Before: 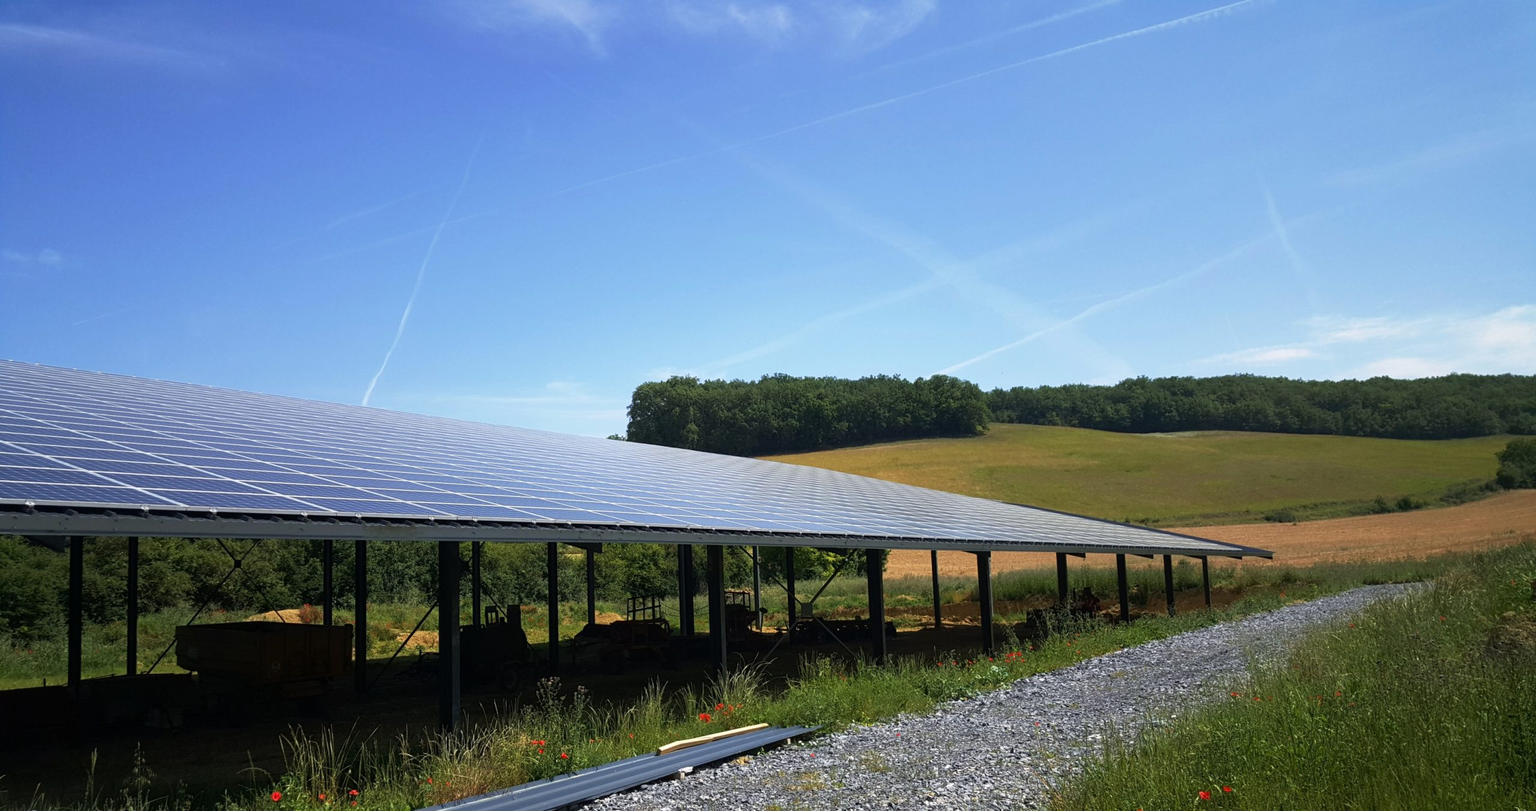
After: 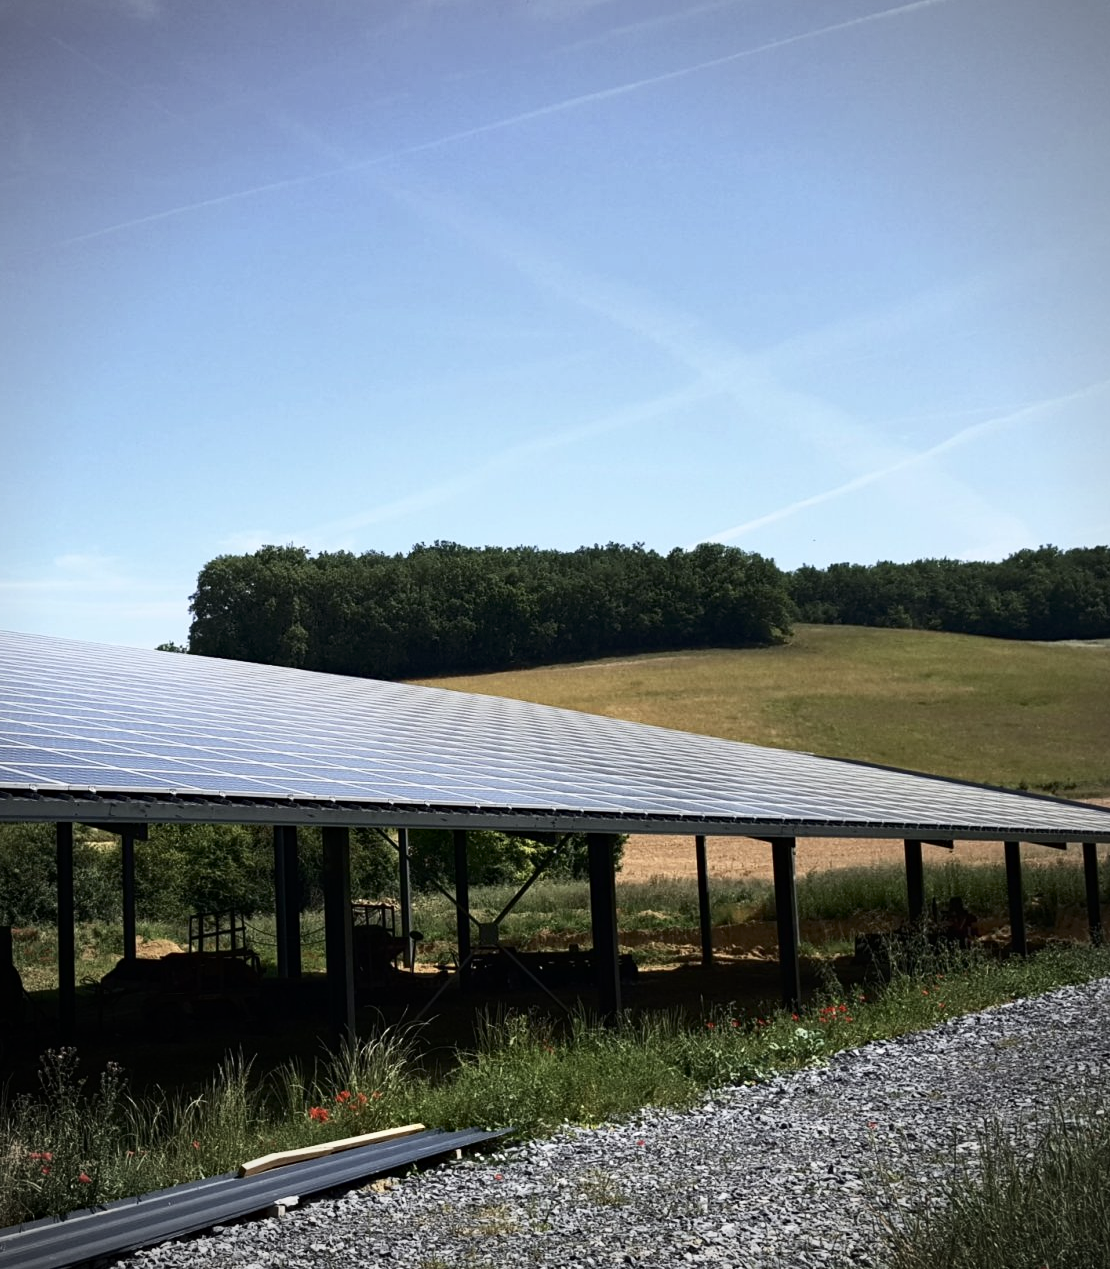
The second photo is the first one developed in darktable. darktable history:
crop: left 33.452%, top 6.025%, right 23.155%
haze removal: adaptive false
vignetting: on, module defaults
contrast brightness saturation: contrast 0.25, saturation -0.31
